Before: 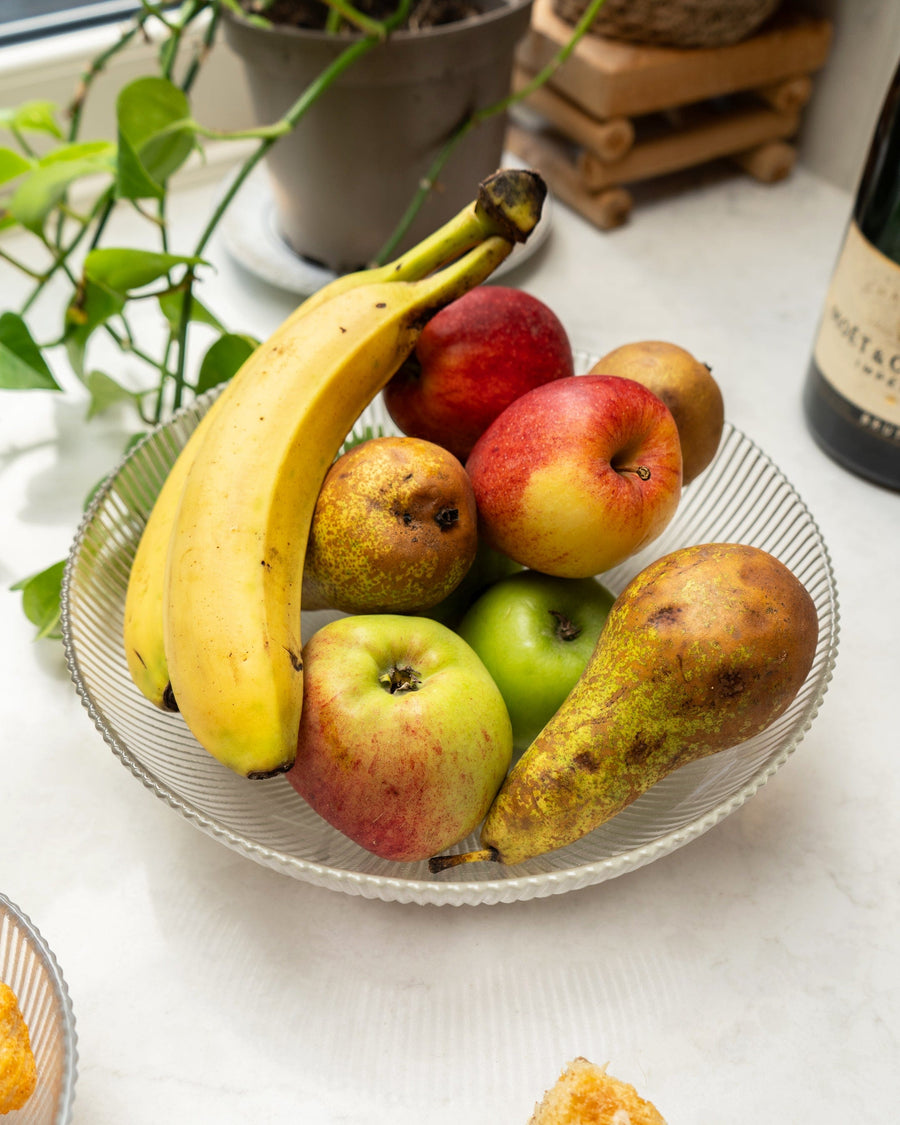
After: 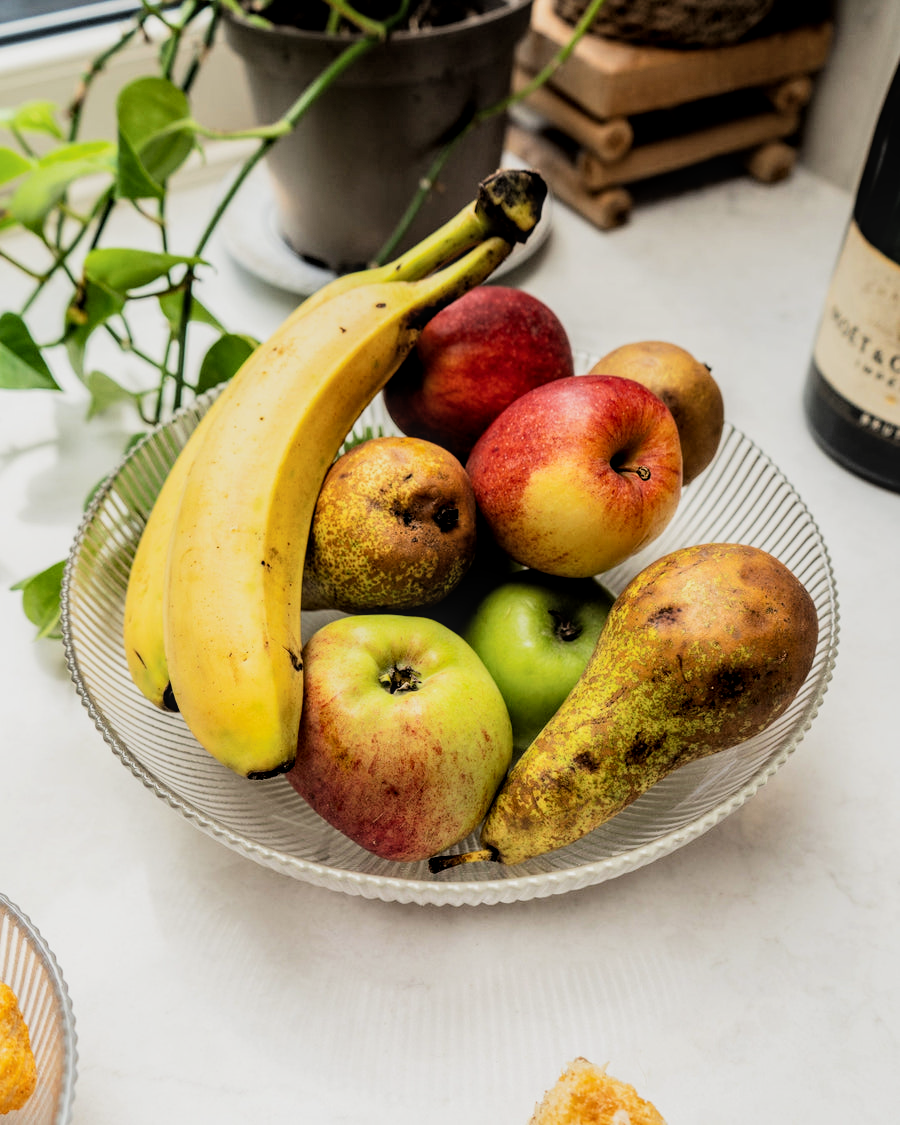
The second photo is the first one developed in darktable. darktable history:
filmic rgb: black relative exposure -5 EV, hardness 2.88, contrast 1.4, highlights saturation mix -30%
local contrast: on, module defaults
